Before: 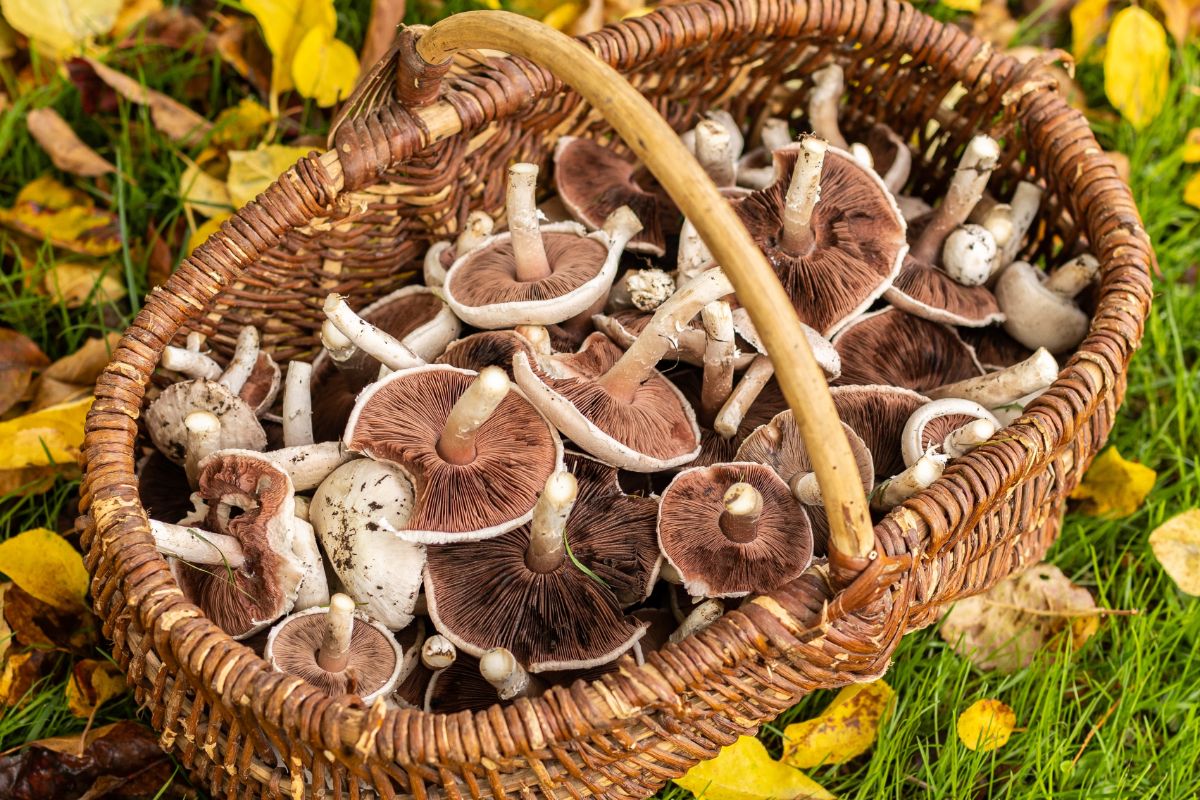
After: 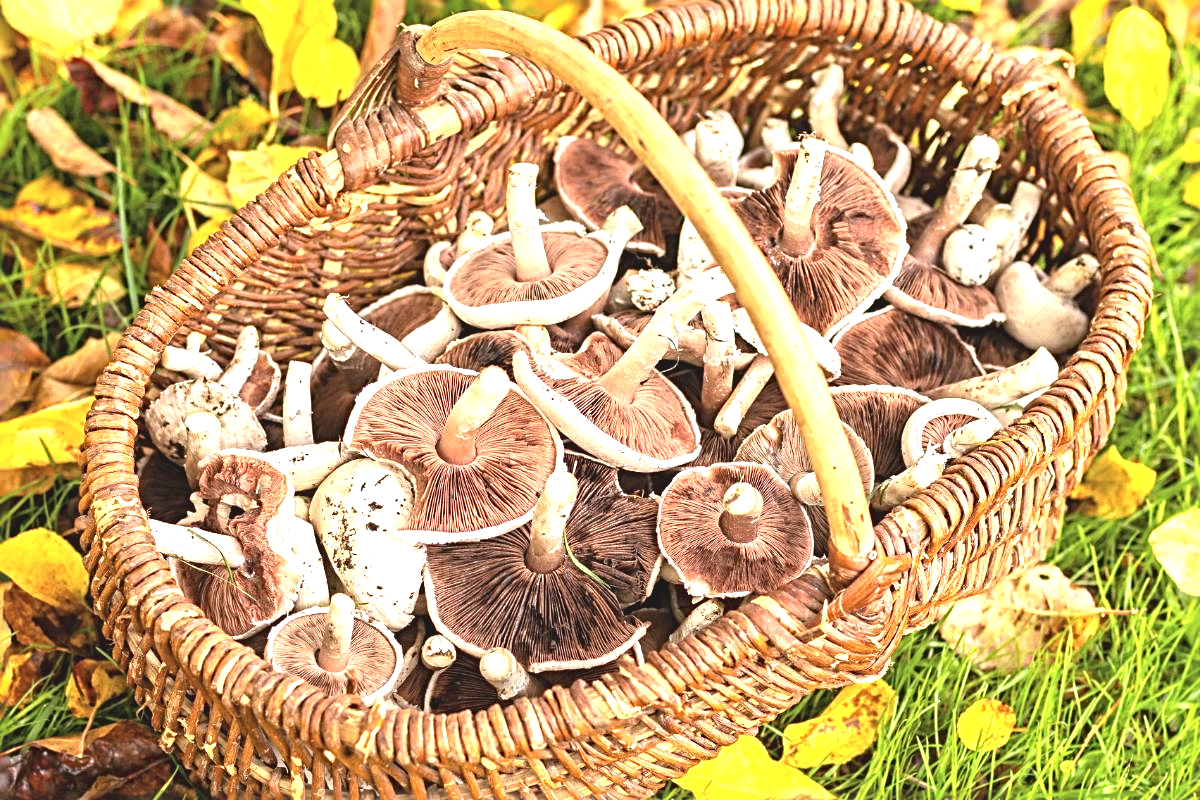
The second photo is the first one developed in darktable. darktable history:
tone equalizer: edges refinement/feathering 500, mask exposure compensation -1.57 EV, preserve details no
contrast brightness saturation: contrast -0.153, brightness 0.046, saturation -0.135
exposure: black level correction 0, exposure 1.473 EV, compensate highlight preservation false
sharpen: radius 3.979
